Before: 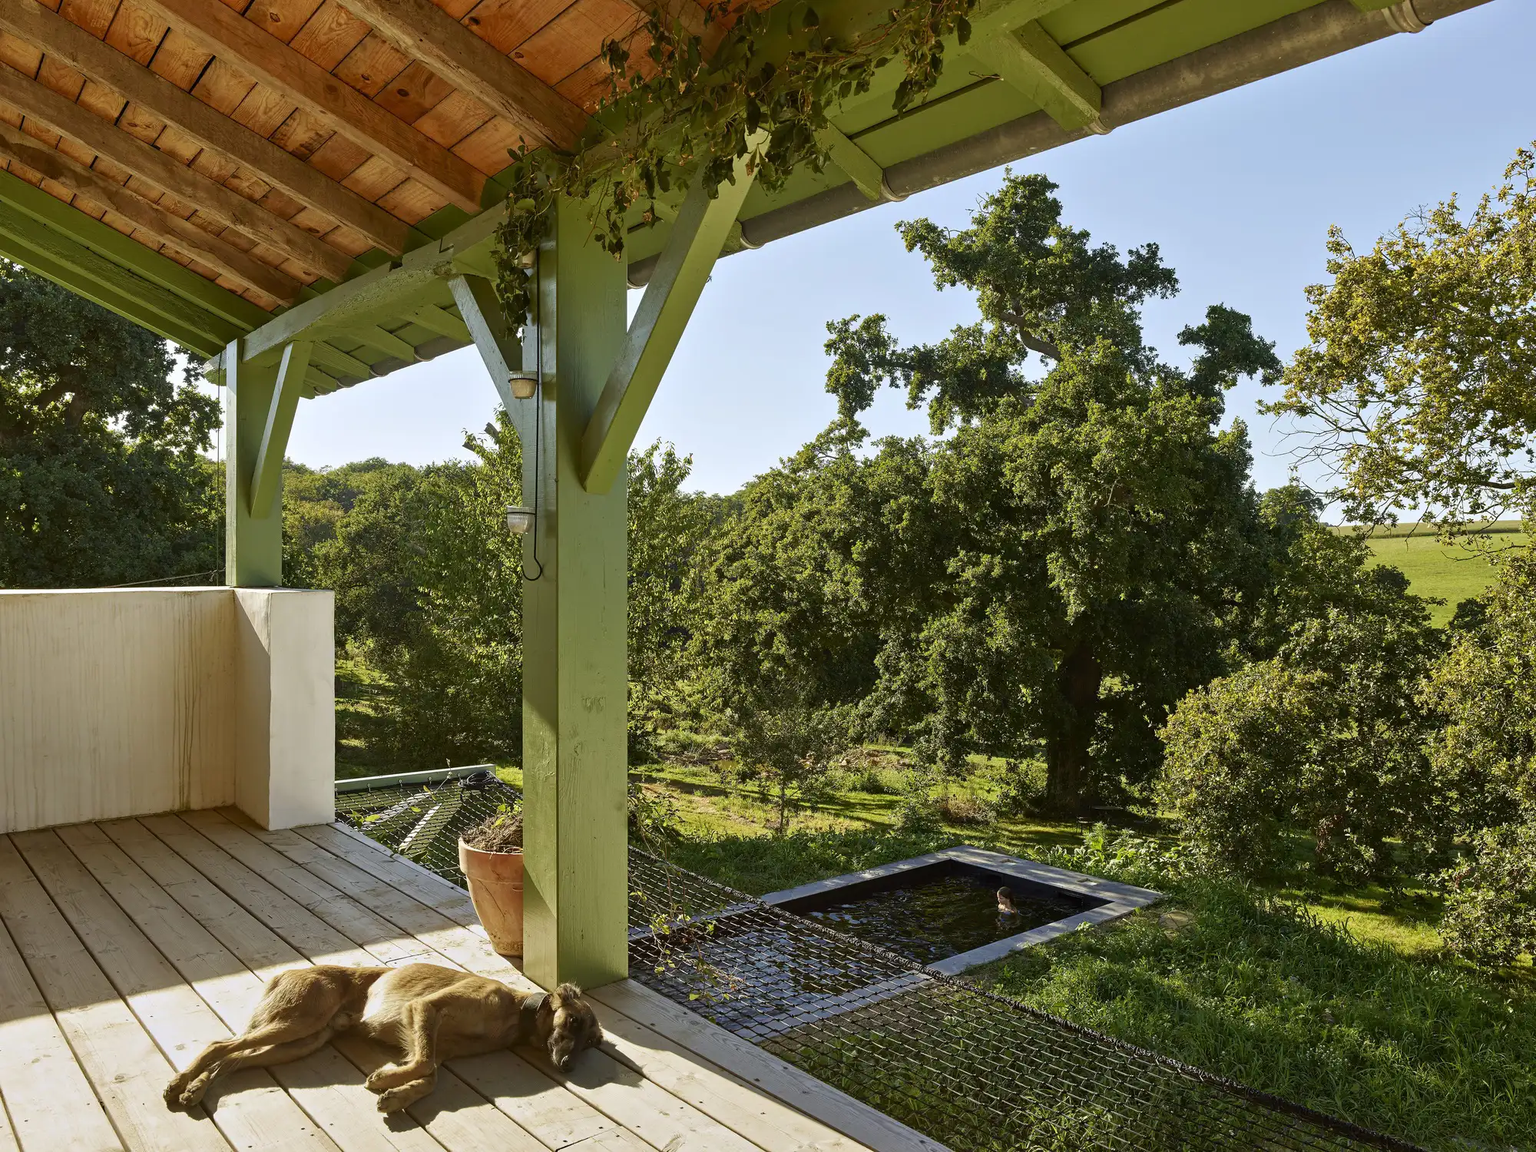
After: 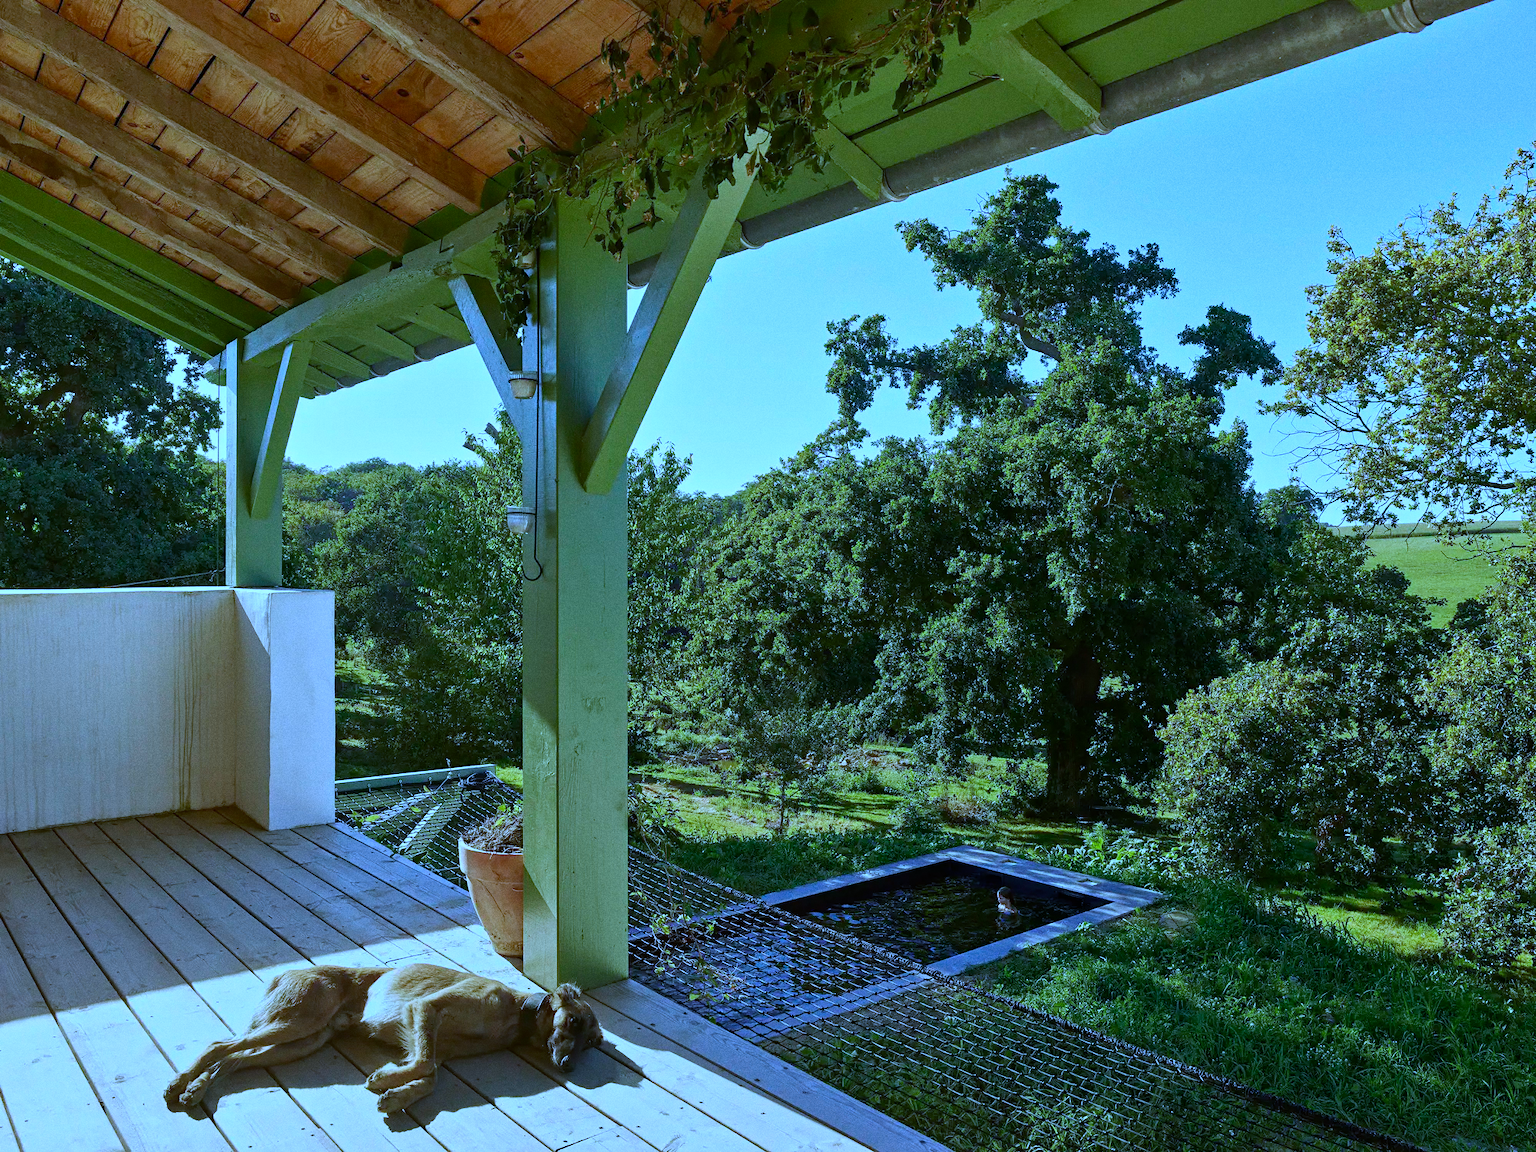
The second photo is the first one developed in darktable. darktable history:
white balance: red 0.766, blue 1.537
grain: coarseness 0.09 ISO
